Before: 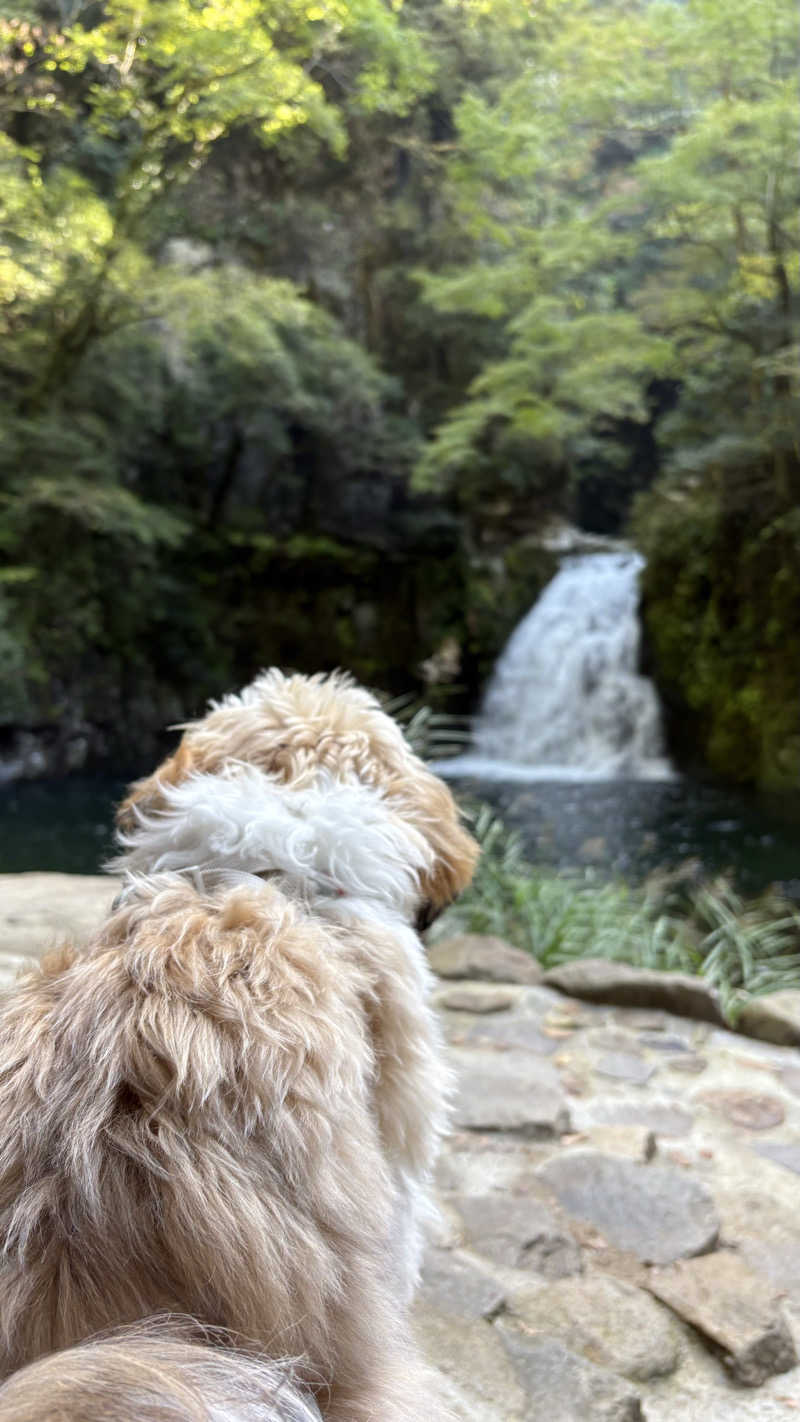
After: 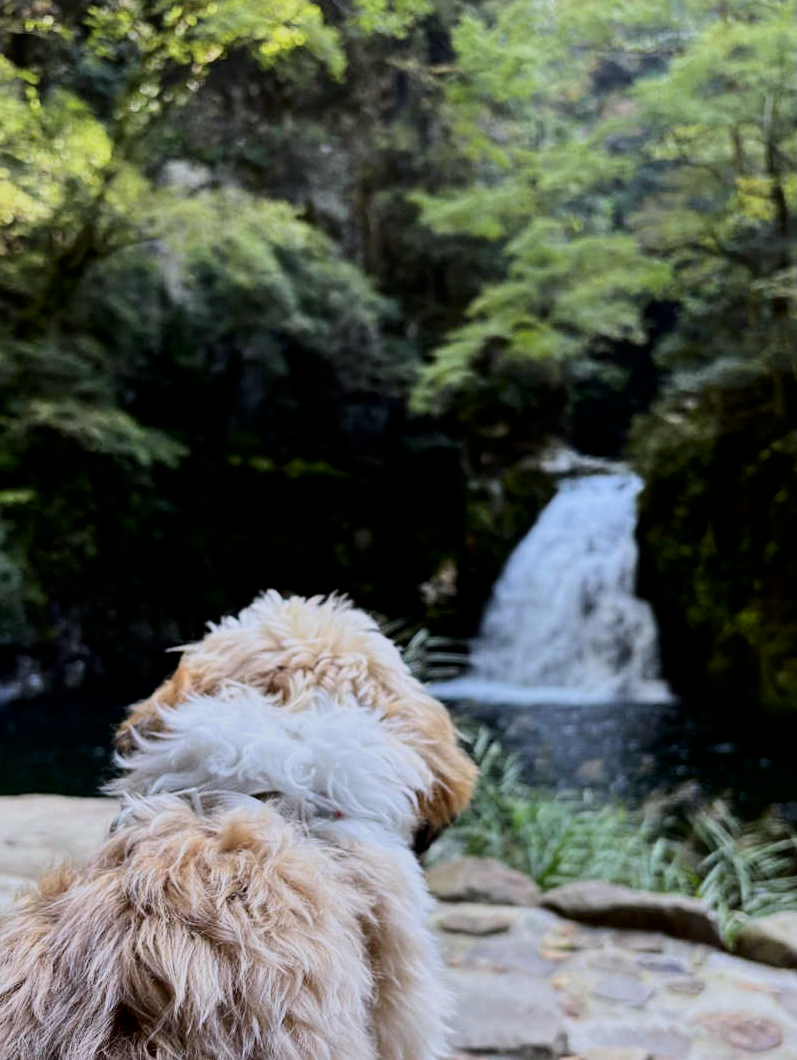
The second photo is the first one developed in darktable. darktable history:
crop: left 0.318%, top 5.534%, bottom 19.911%
sharpen: amount 0.202
filmic rgb: middle gray luminance 29.05%, black relative exposure -10.22 EV, white relative exposure 5.47 EV, threshold 3.02 EV, structure ↔ texture 99.8%, target black luminance 0%, hardness 3.93, latitude 1.24%, contrast 1.13, highlights saturation mix 6.49%, shadows ↔ highlights balance 14.85%, color science v6 (2022), enable highlight reconstruction true
contrast brightness saturation: contrast 0.116, brightness -0.122, saturation 0.197
color calibration: illuminant as shot in camera, x 0.358, y 0.373, temperature 4628.91 K
shadows and highlights: shadows 33.6, highlights -46.9, compress 49.78%, soften with gaussian
